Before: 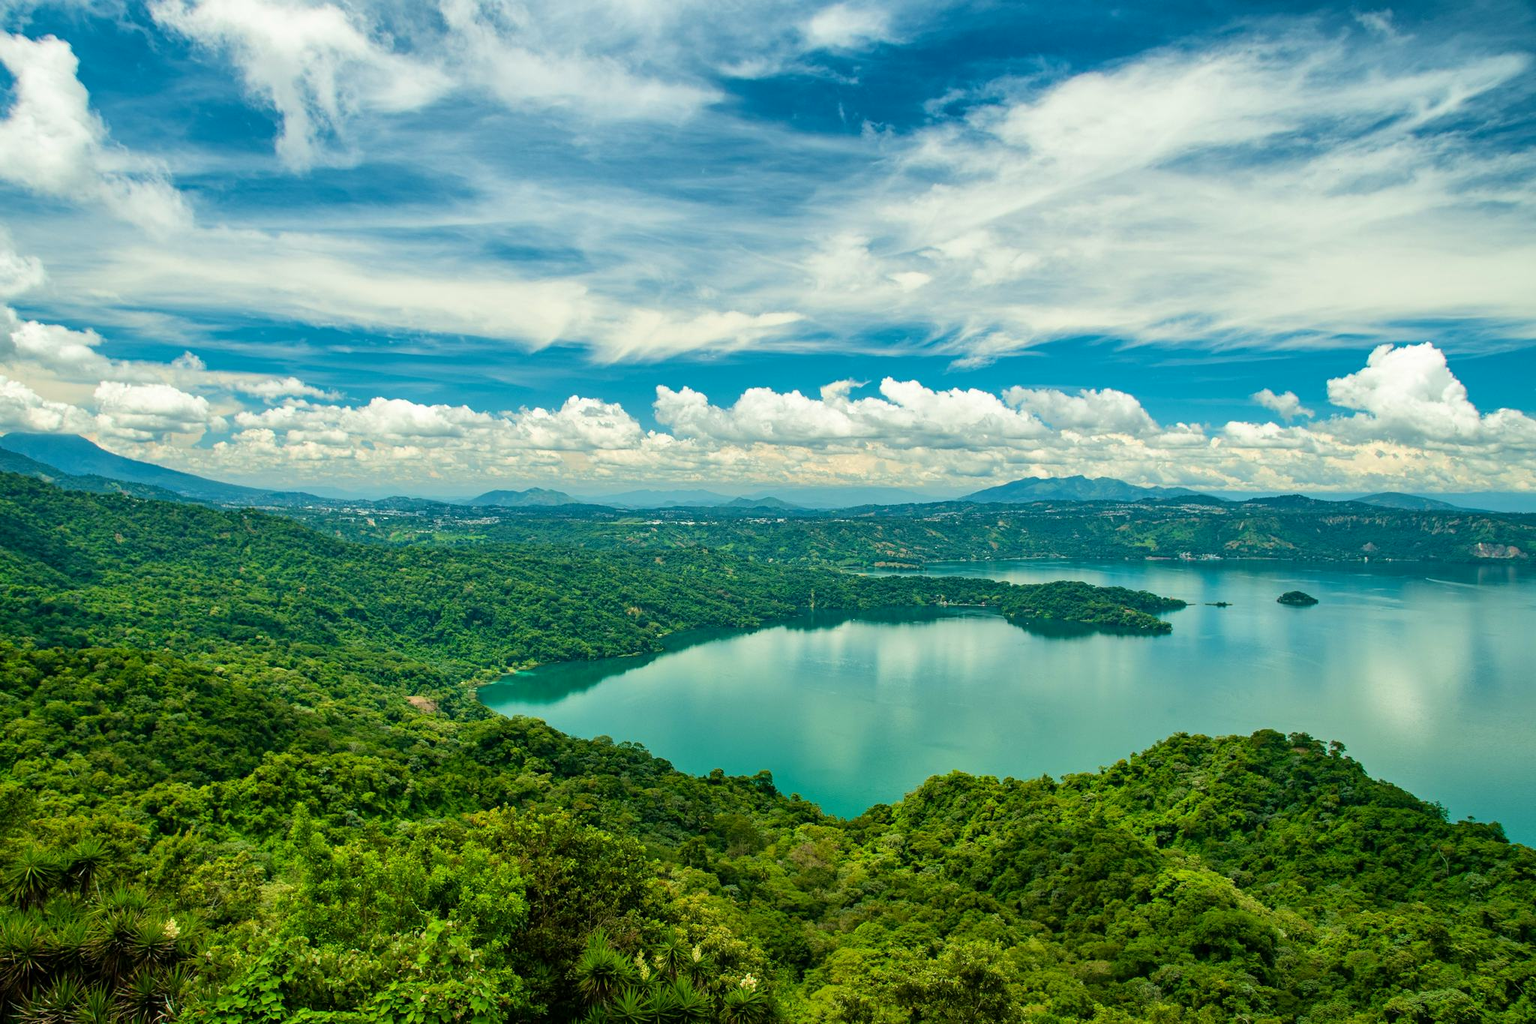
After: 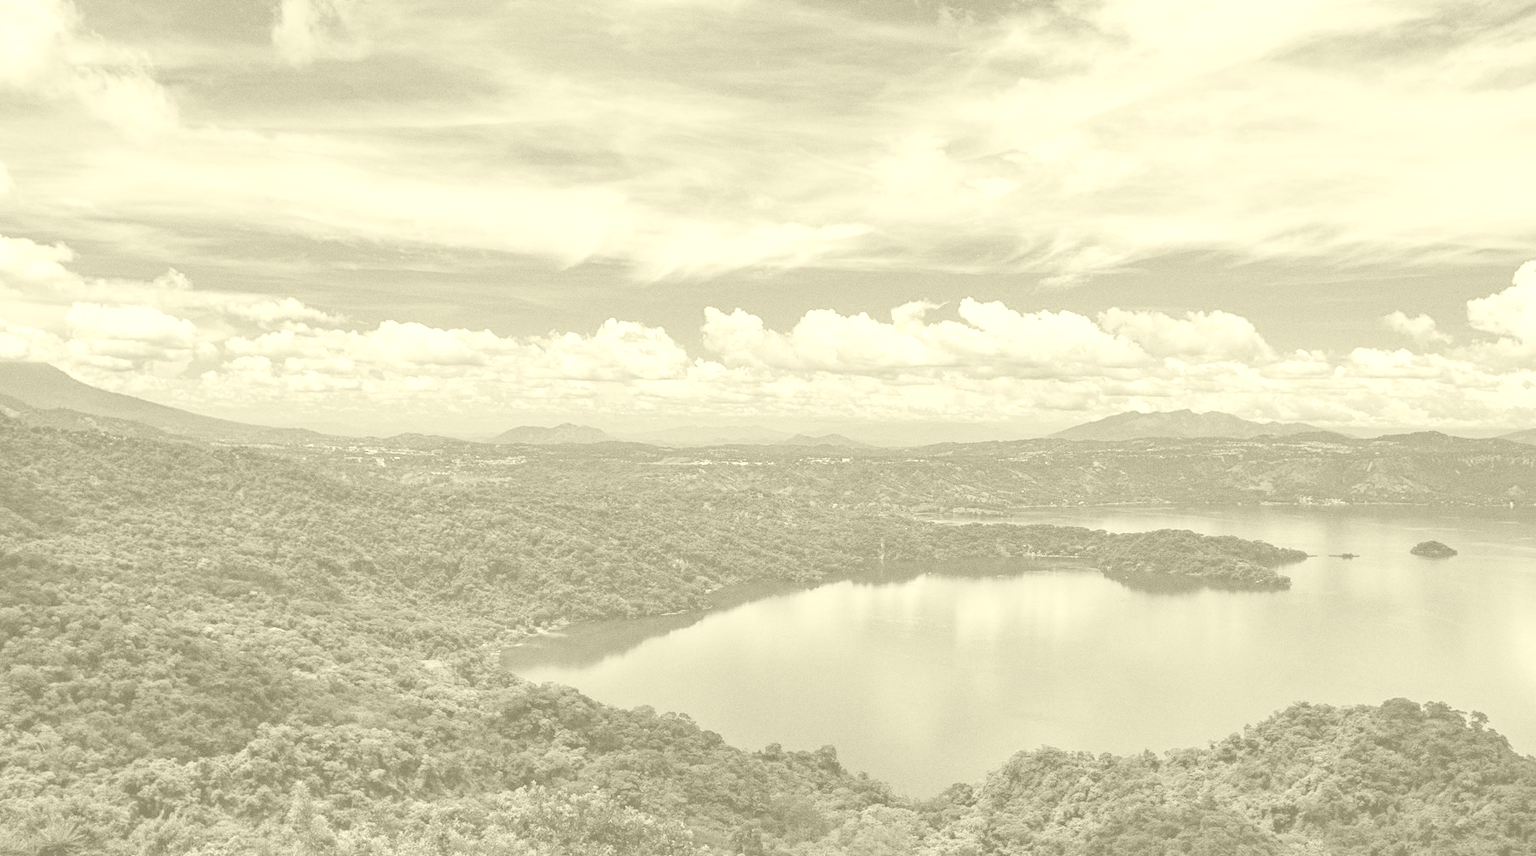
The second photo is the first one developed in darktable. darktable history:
colorize: hue 43.2°, saturation 40%, version 1
crop and rotate: left 2.425%, top 11.305%, right 9.6%, bottom 15.08%
grain: coarseness 0.09 ISO
